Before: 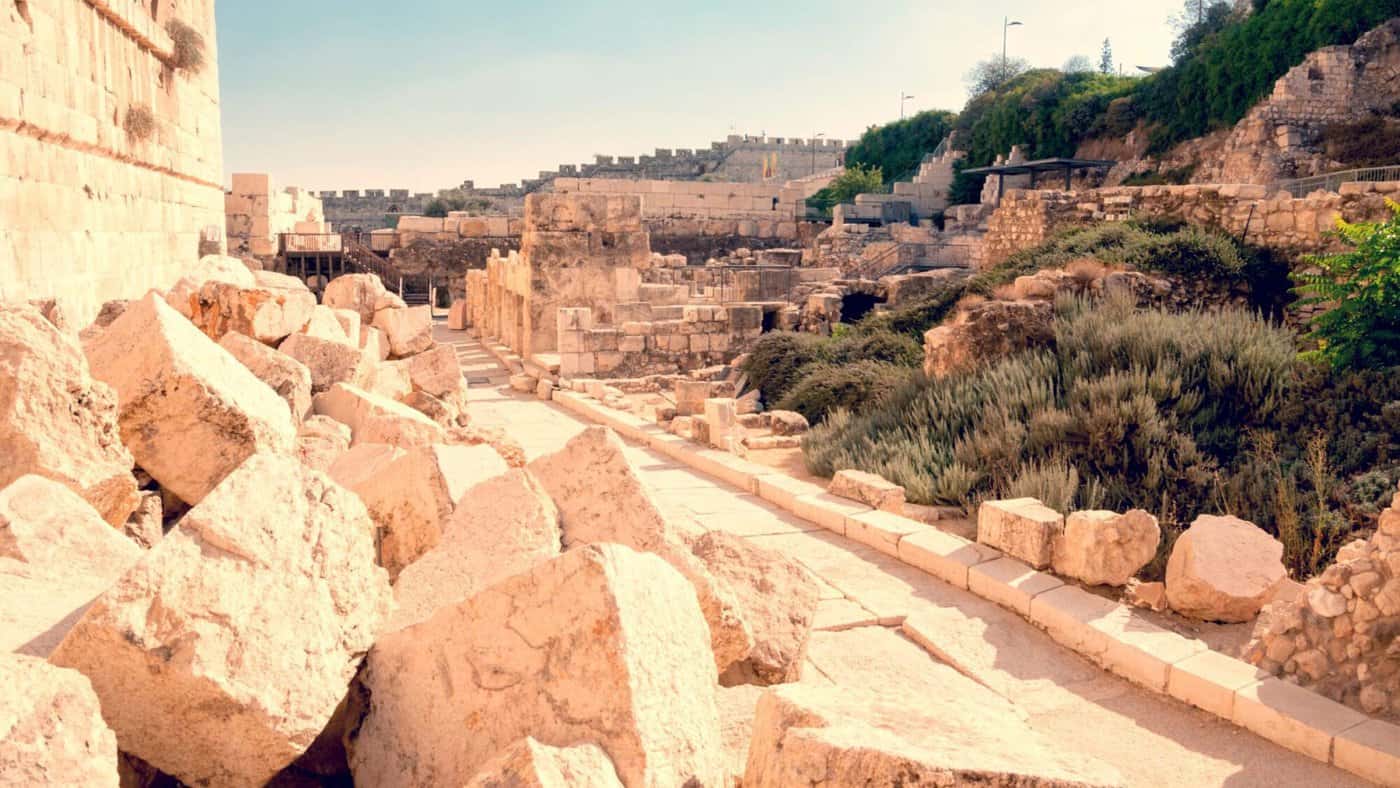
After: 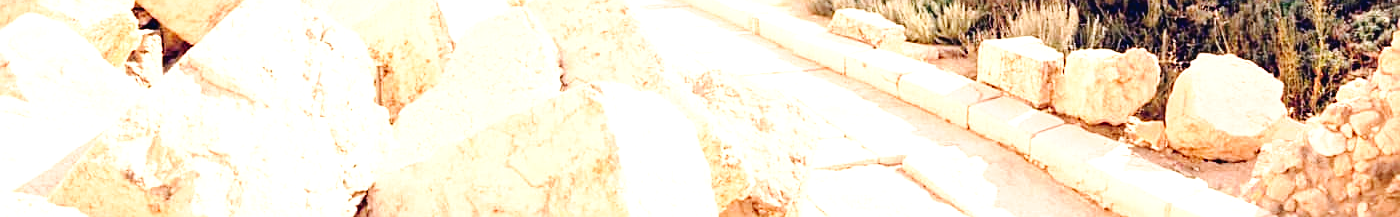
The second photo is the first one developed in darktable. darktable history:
crop and rotate: top 58.609%, bottom 13.738%
sharpen: on, module defaults
exposure: black level correction 0, exposure 1 EV, compensate exposure bias true, compensate highlight preservation false
tone curve: curves: ch0 [(0, 0.023) (0.087, 0.065) (0.184, 0.168) (0.45, 0.54) (0.57, 0.683) (0.722, 0.825) (0.877, 0.948) (1, 1)]; ch1 [(0, 0) (0.388, 0.369) (0.44, 0.45) (0.495, 0.491) (0.534, 0.528) (0.657, 0.655) (1, 1)]; ch2 [(0, 0) (0.353, 0.317) (0.408, 0.427) (0.5, 0.497) (0.534, 0.544) (0.576, 0.605) (0.625, 0.631) (1, 1)], preserve colors none
